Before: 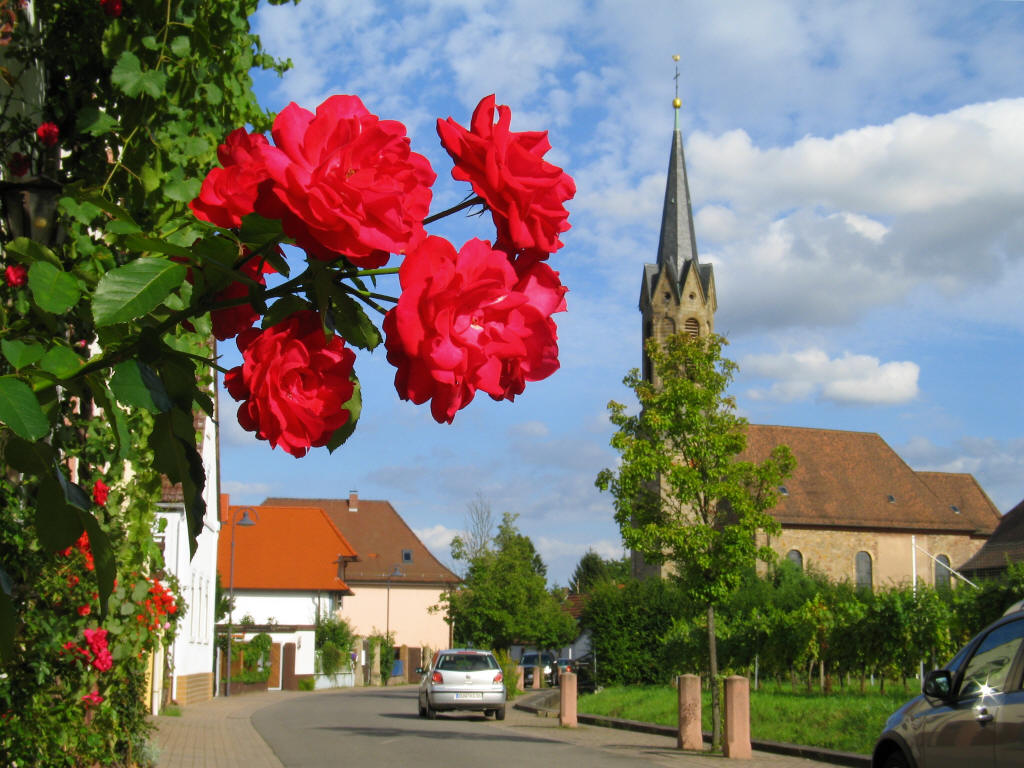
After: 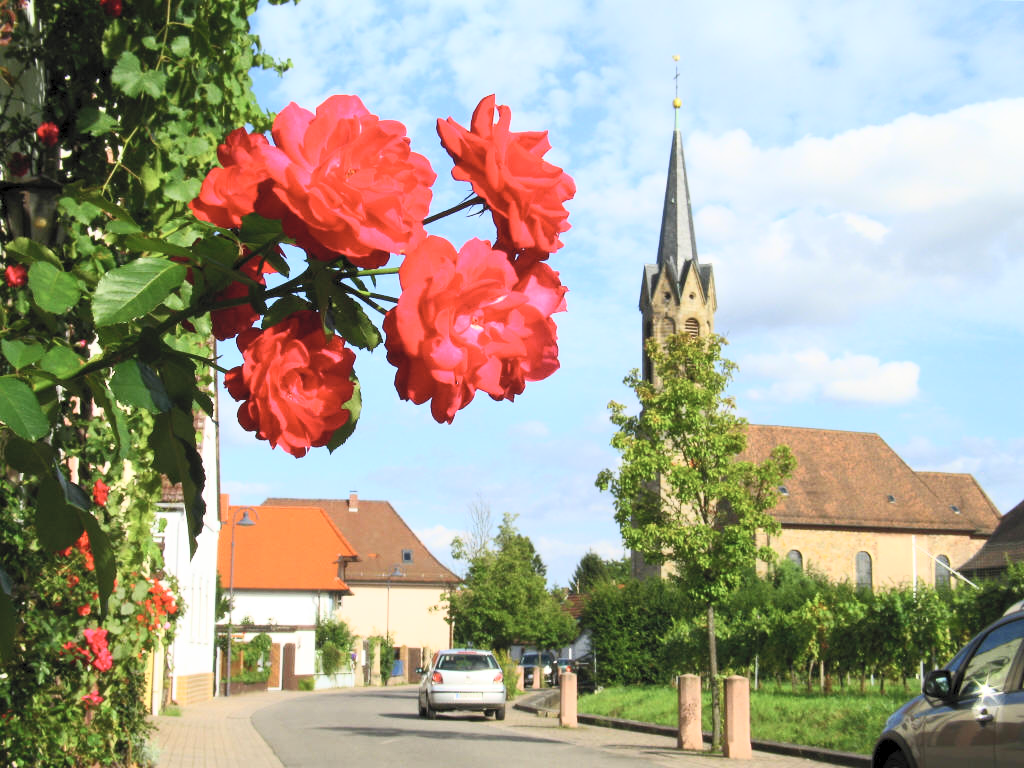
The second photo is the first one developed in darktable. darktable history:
color correction: highlights b* 0.062
contrast brightness saturation: contrast 0.384, brightness 0.536
exposure: black level correction 0.001, compensate highlight preservation false
